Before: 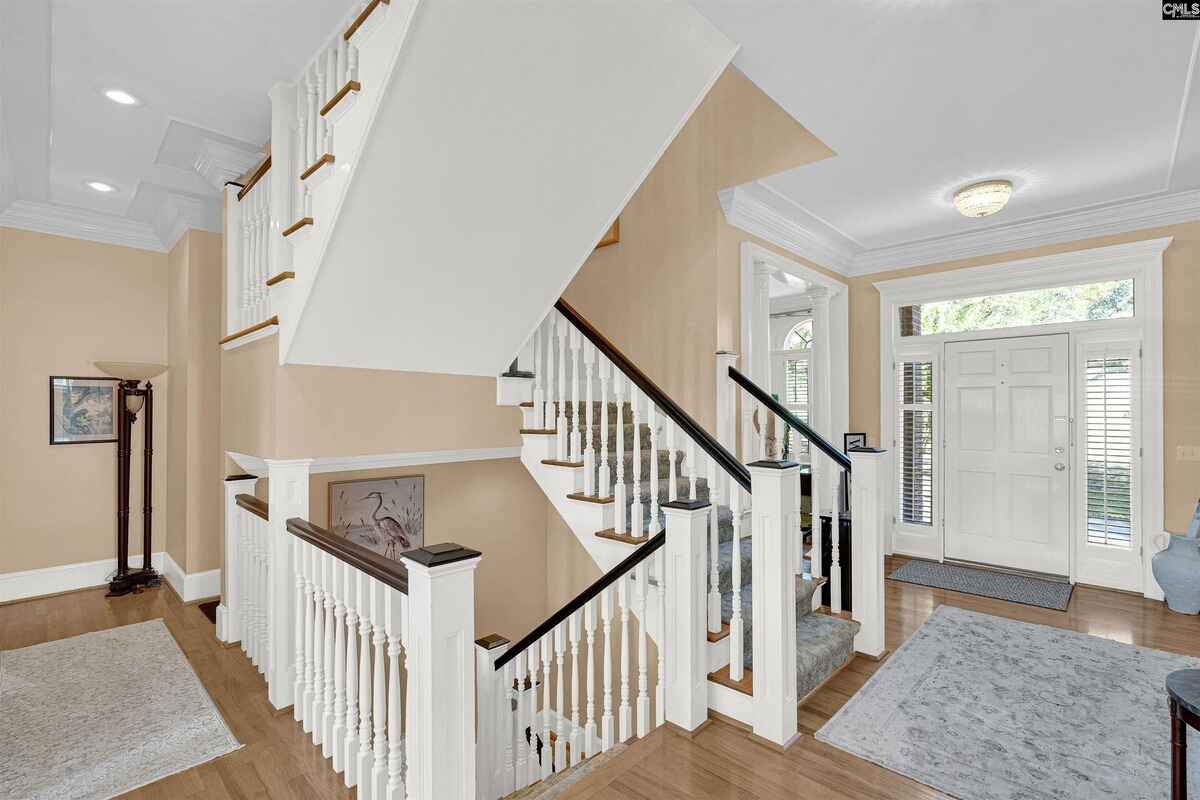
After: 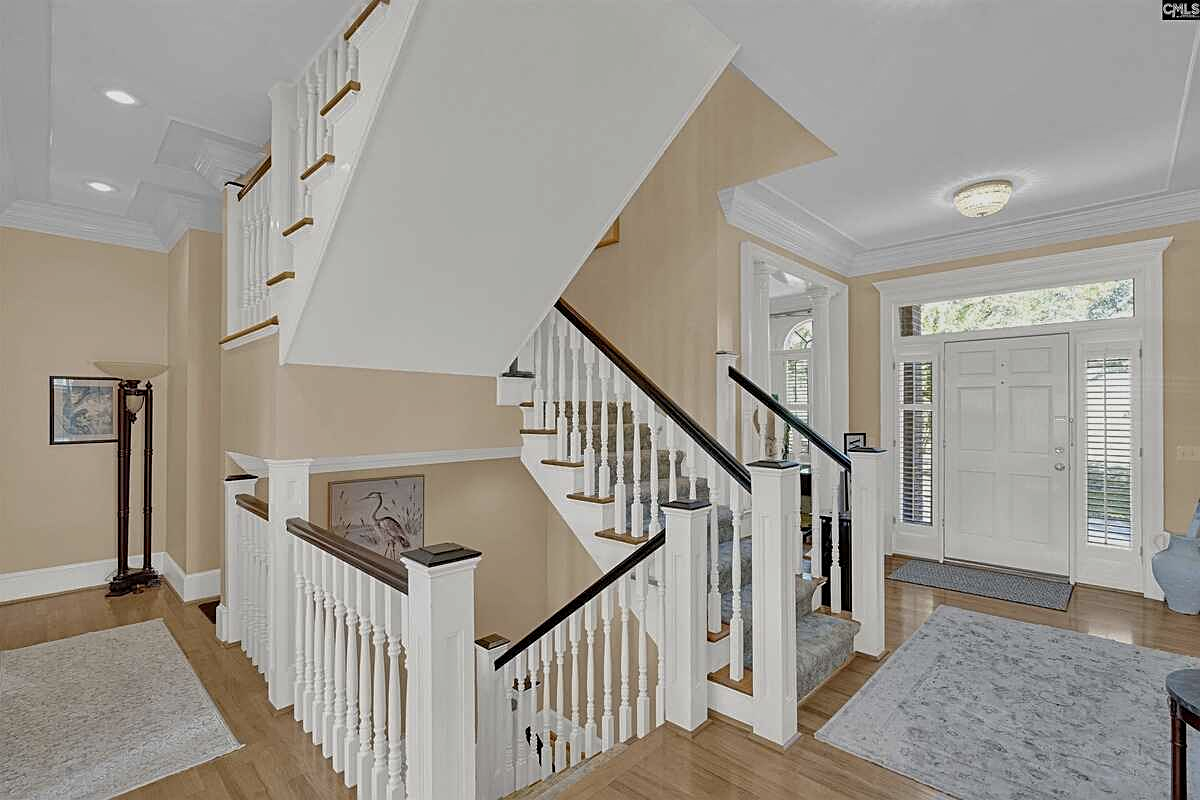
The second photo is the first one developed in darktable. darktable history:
color contrast: green-magenta contrast 0.81
sharpen: on, module defaults
tone equalizer: -8 EV 0.25 EV, -7 EV 0.417 EV, -6 EV 0.417 EV, -5 EV 0.25 EV, -3 EV -0.25 EV, -2 EV -0.417 EV, -1 EV -0.417 EV, +0 EV -0.25 EV, edges refinement/feathering 500, mask exposure compensation -1.57 EV, preserve details guided filter
